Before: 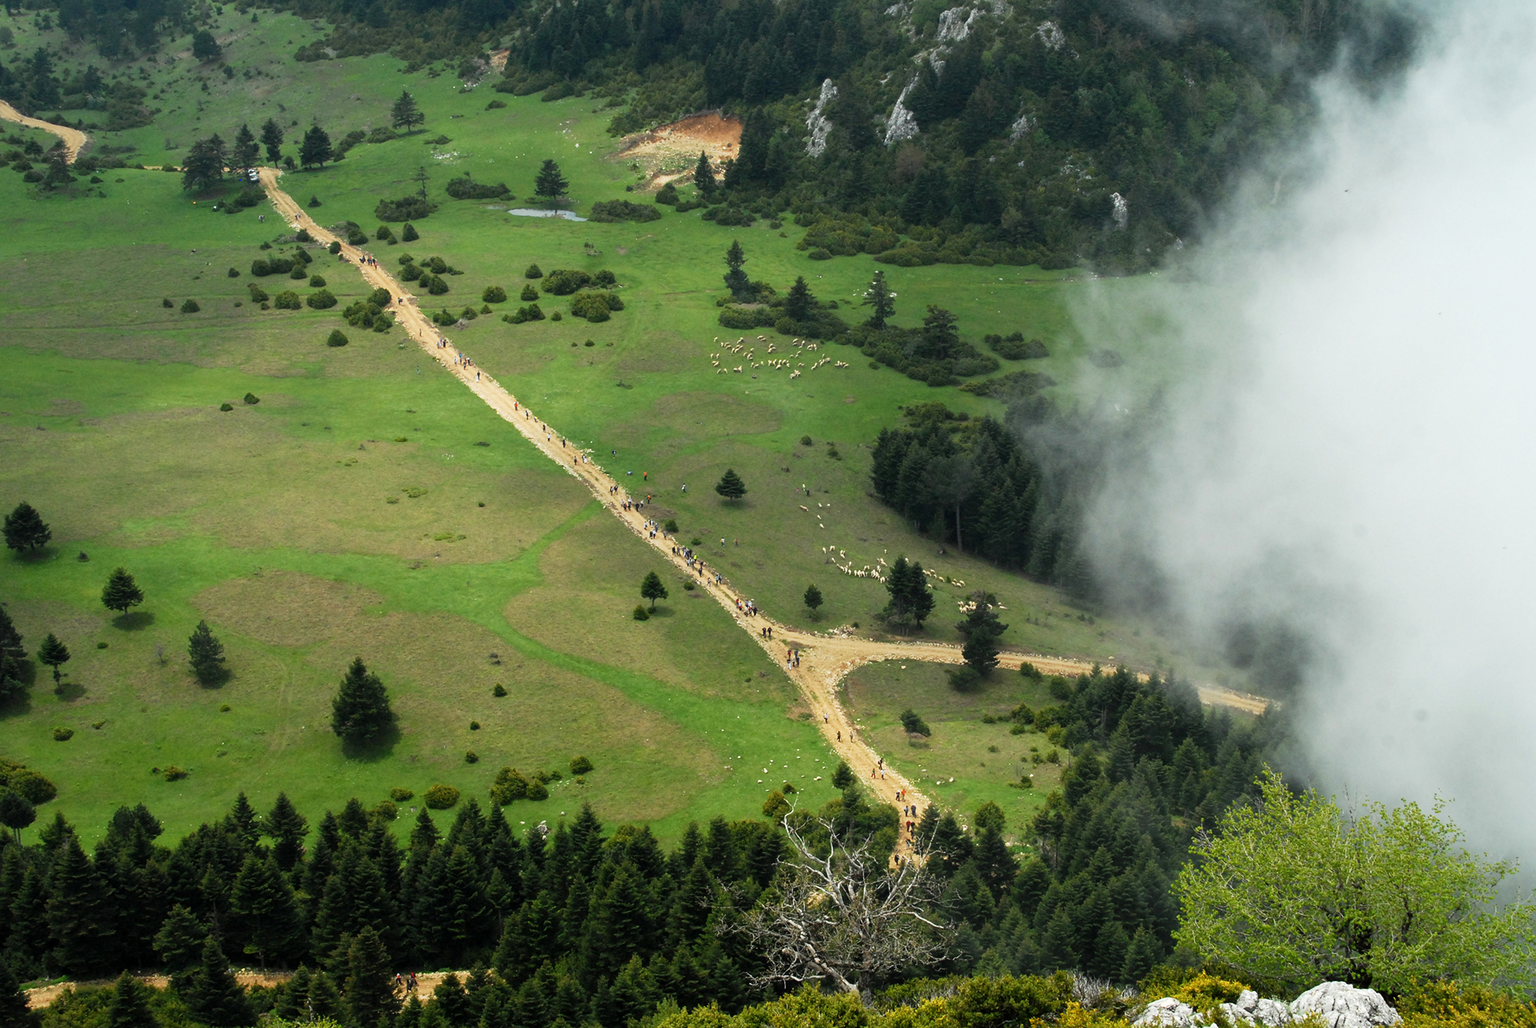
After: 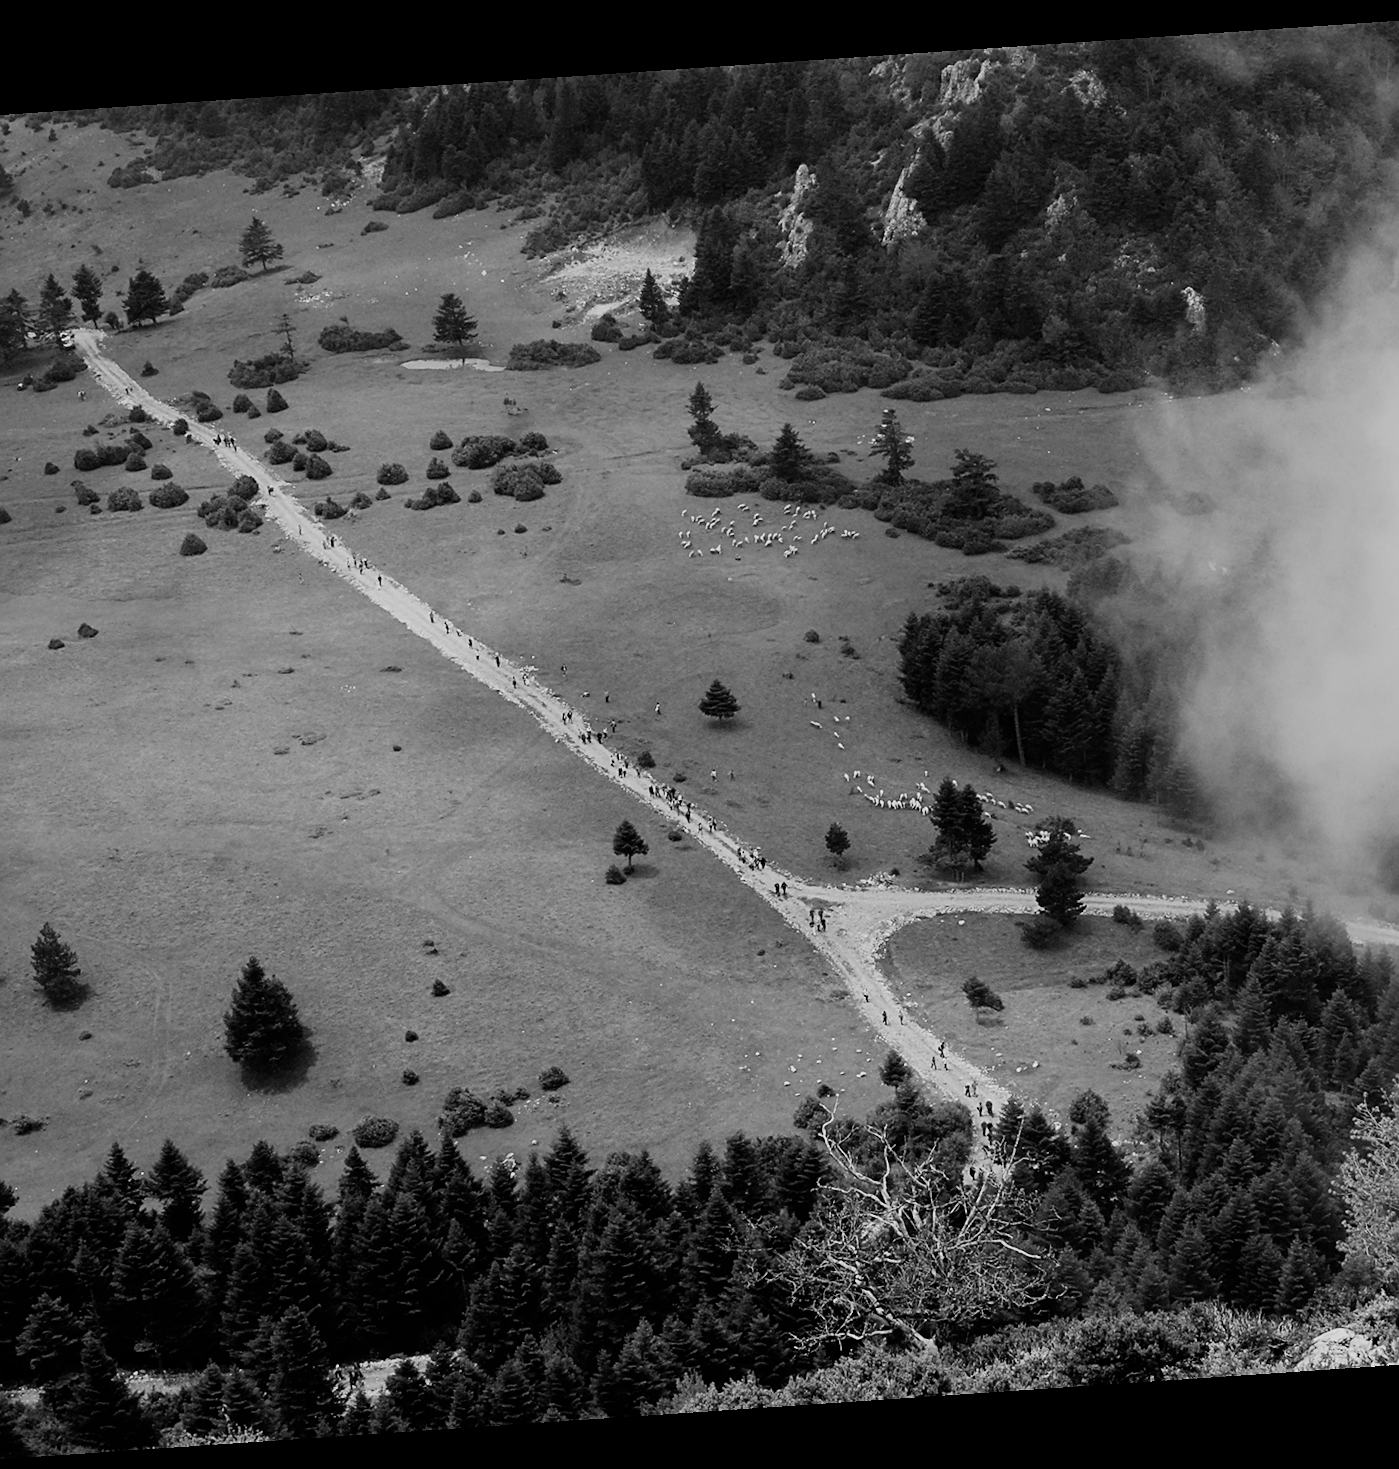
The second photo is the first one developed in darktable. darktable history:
color balance: output saturation 120%
white balance: red 0.978, blue 0.999
monochrome: a 30.25, b 92.03
crop and rotate: left 13.342%, right 19.991%
rotate and perspective: rotation -4.2°, shear 0.006, automatic cropping off
filmic rgb: black relative exposure -7.65 EV, hardness 4.02, contrast 1.1, highlights saturation mix -30%
sharpen: on, module defaults
